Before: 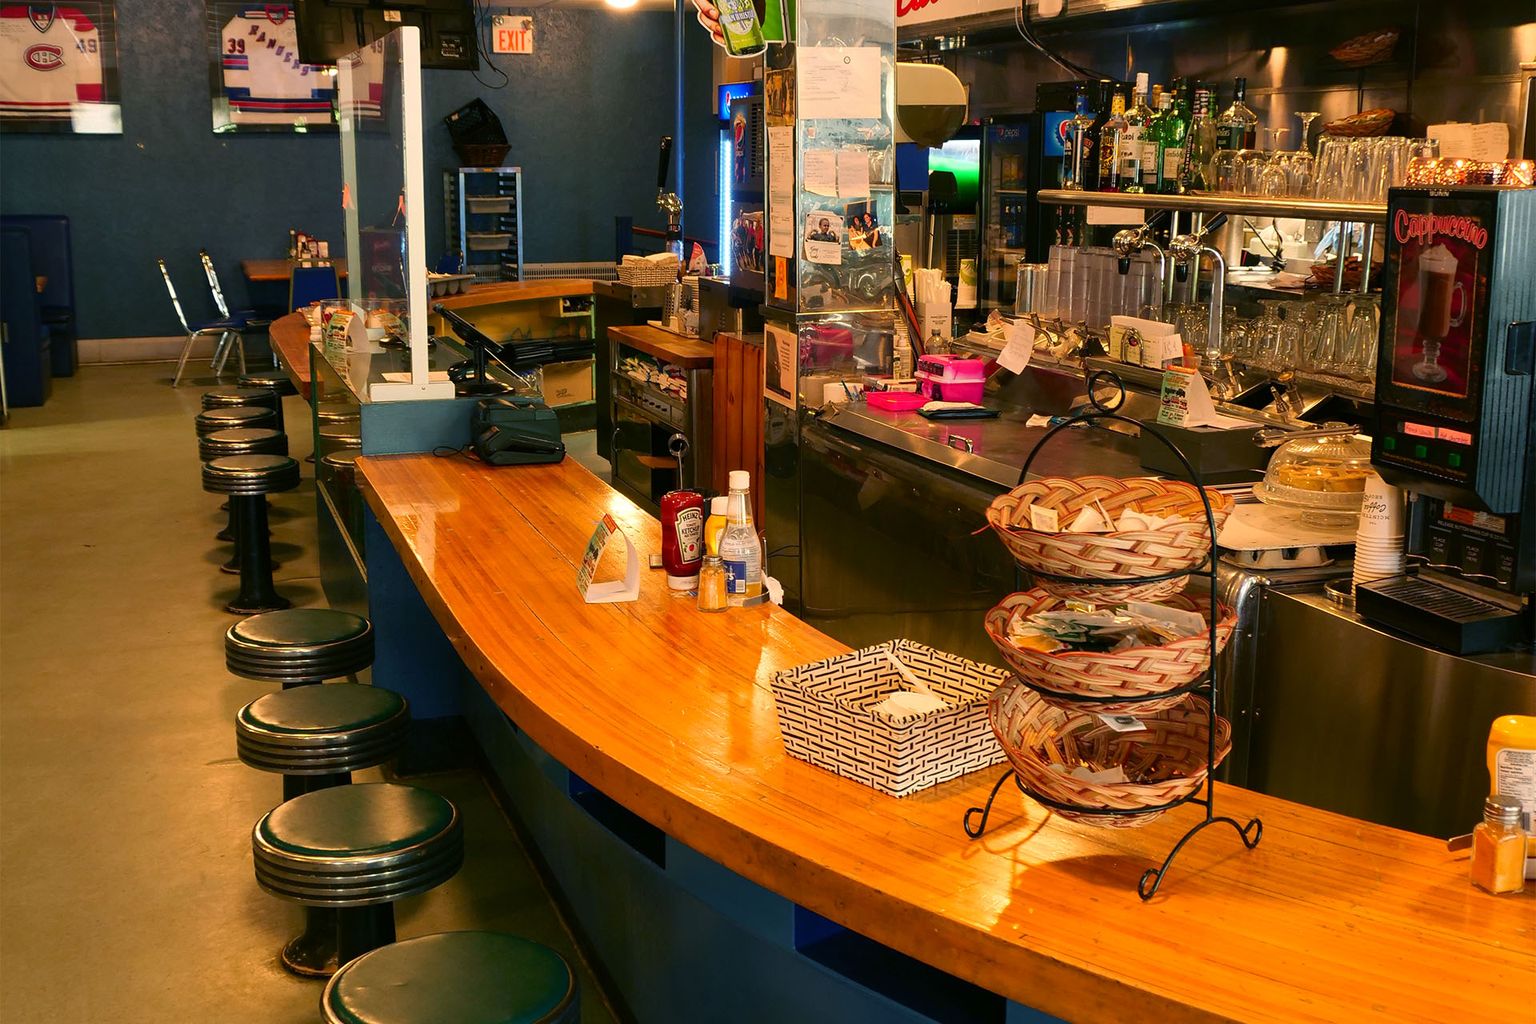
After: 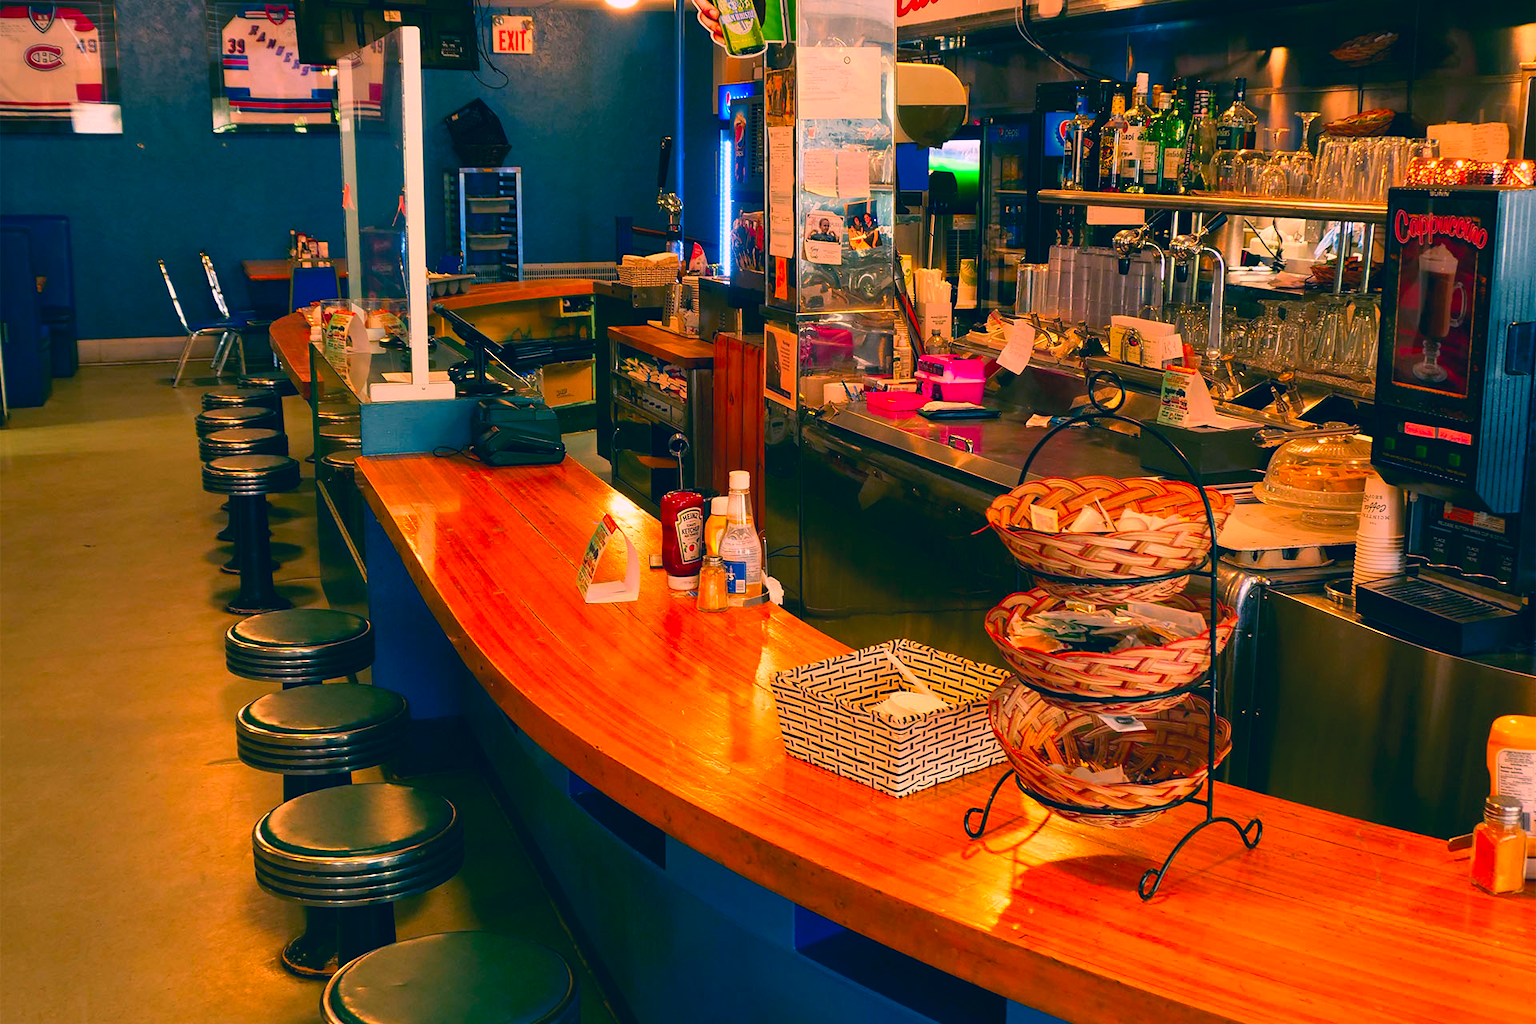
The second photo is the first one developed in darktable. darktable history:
sharpen: radius 2.873, amount 0.852, threshold 47.155
color correction: highlights a* 16.51, highlights b* 0.227, shadows a* -14.9, shadows b* -14.75, saturation 1.48
